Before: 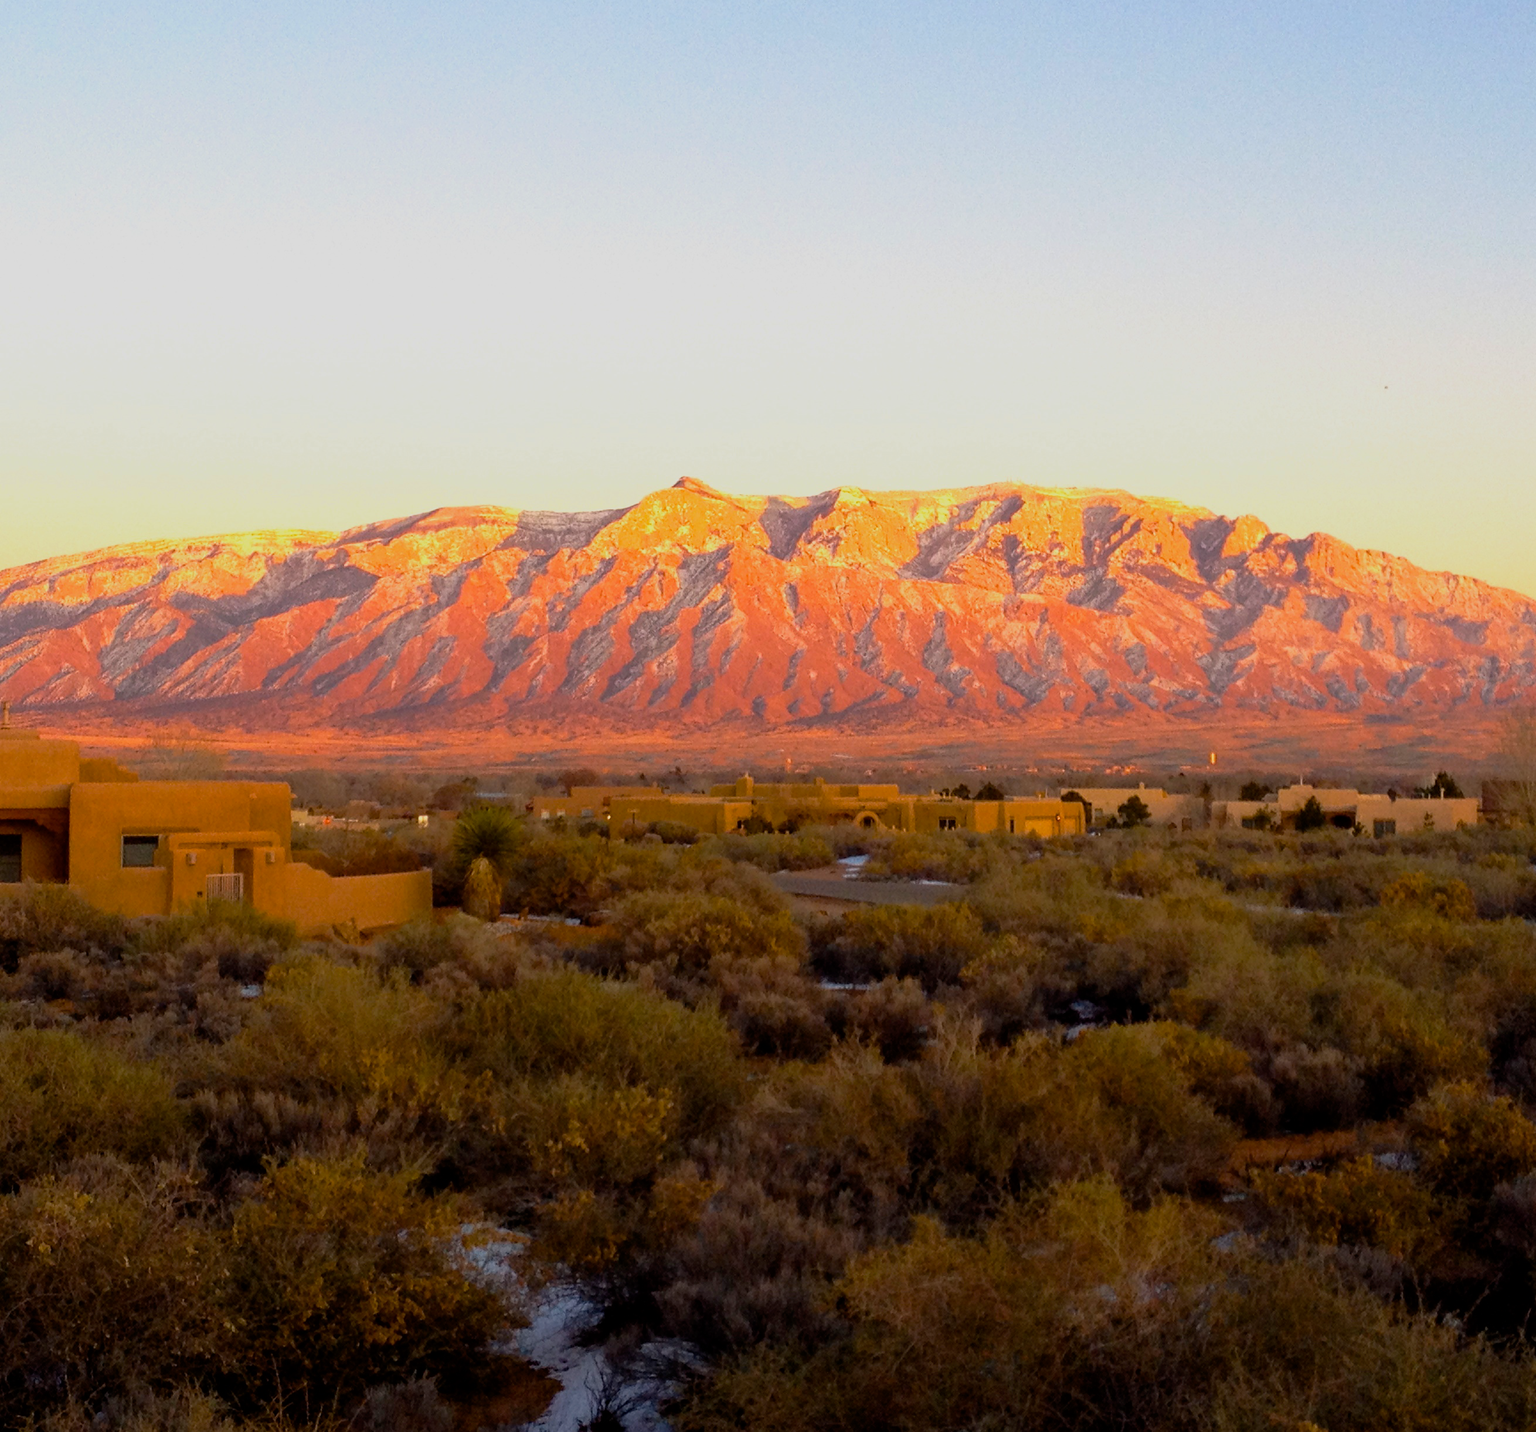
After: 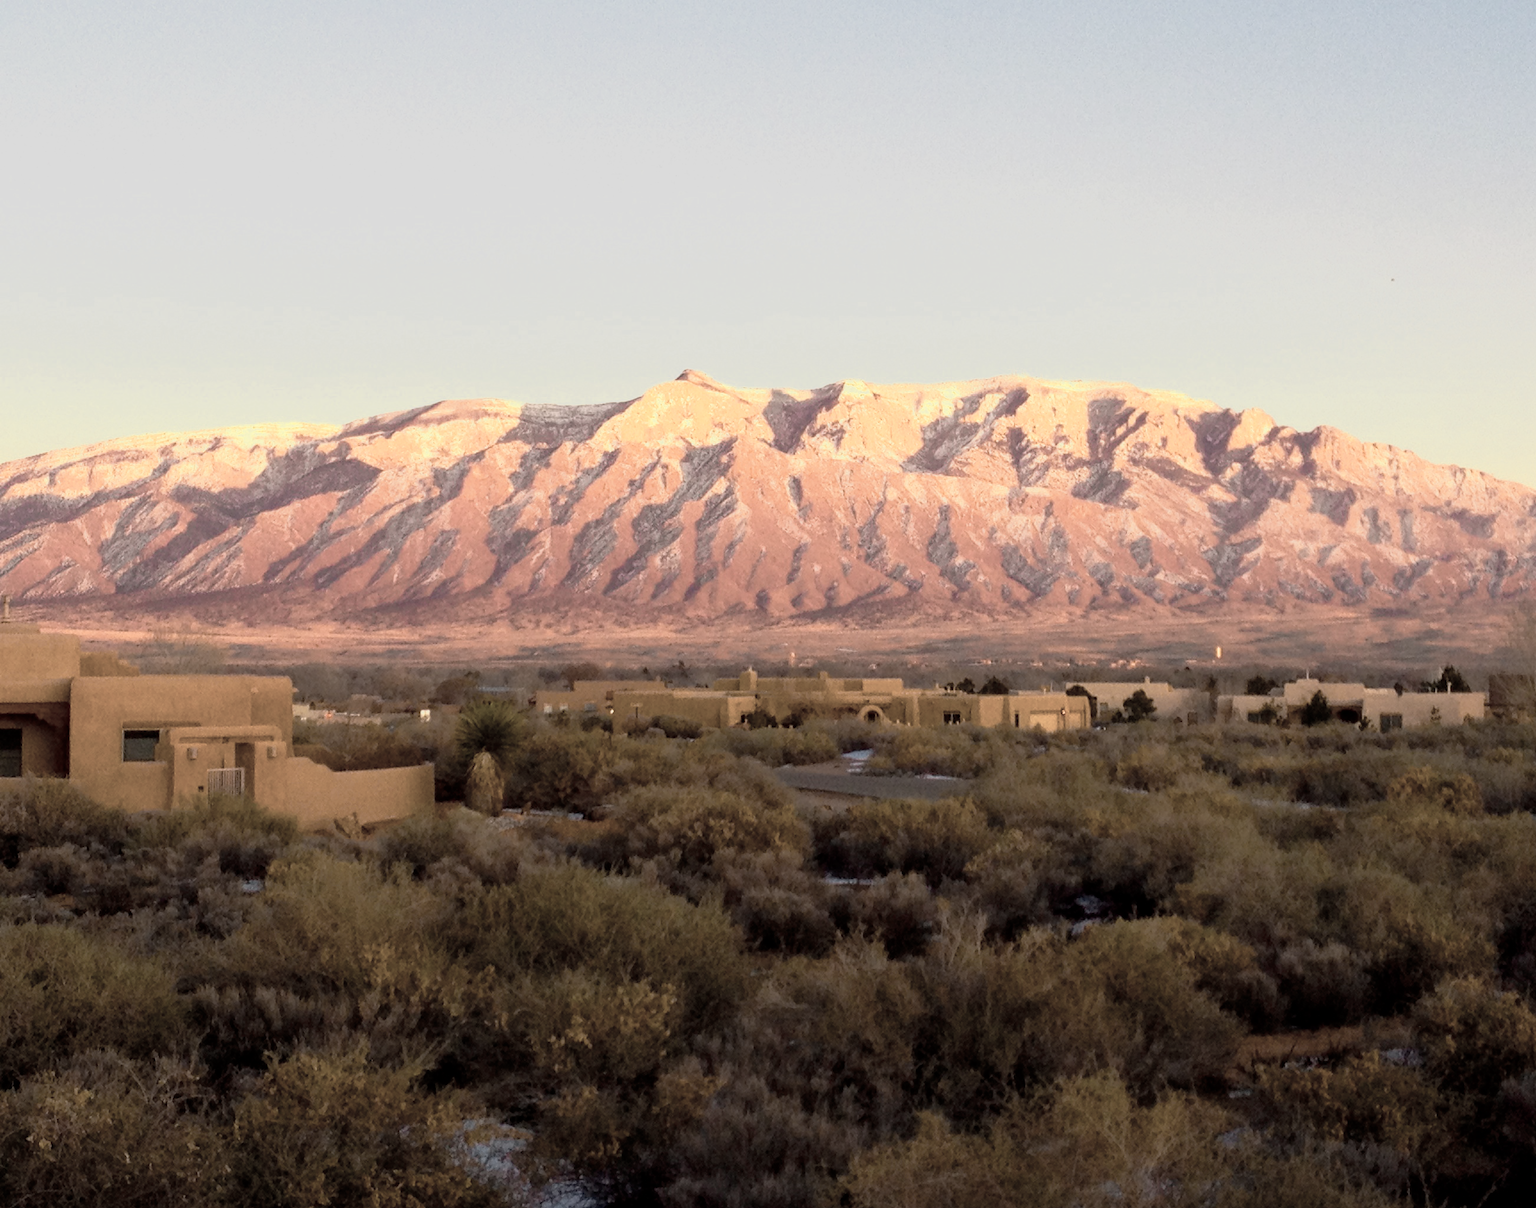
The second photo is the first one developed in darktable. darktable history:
crop: top 7.625%, bottom 8.027%
color zones: curves: ch0 [(0, 0.6) (0.129, 0.585) (0.193, 0.596) (0.429, 0.5) (0.571, 0.5) (0.714, 0.5) (0.857, 0.5) (1, 0.6)]; ch1 [(0, 0.453) (0.112, 0.245) (0.213, 0.252) (0.429, 0.233) (0.571, 0.231) (0.683, 0.242) (0.857, 0.296) (1, 0.453)]
